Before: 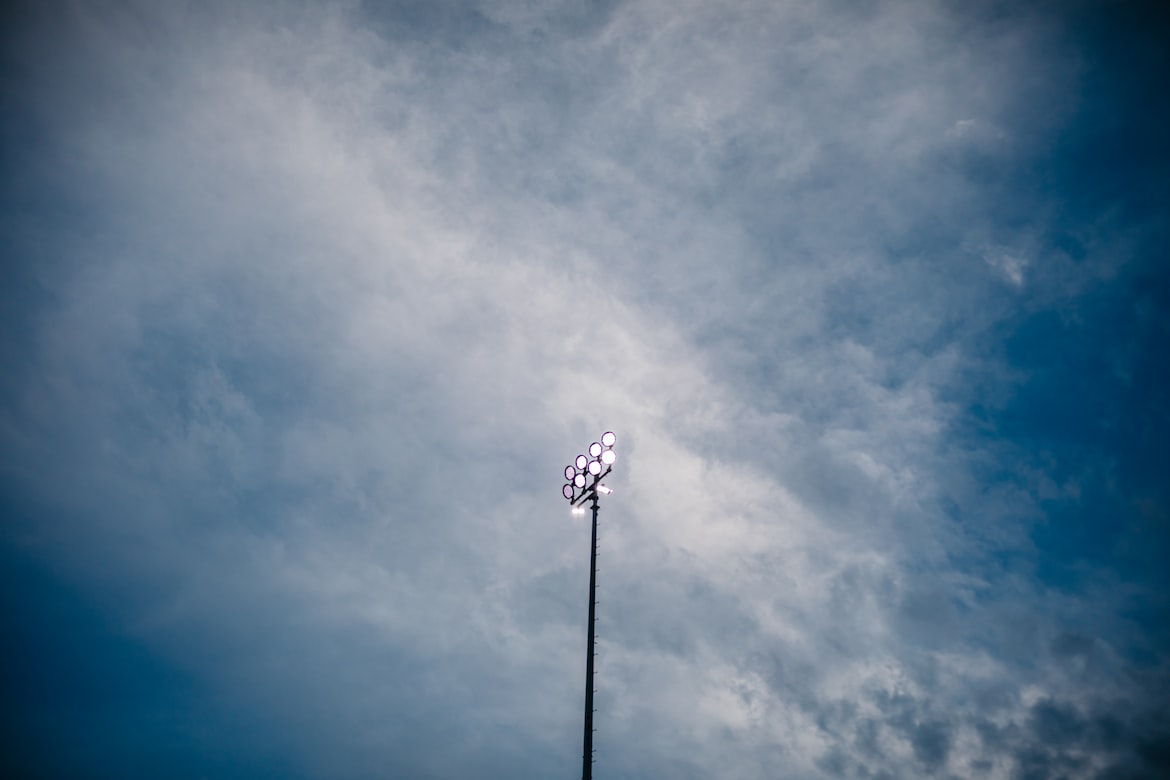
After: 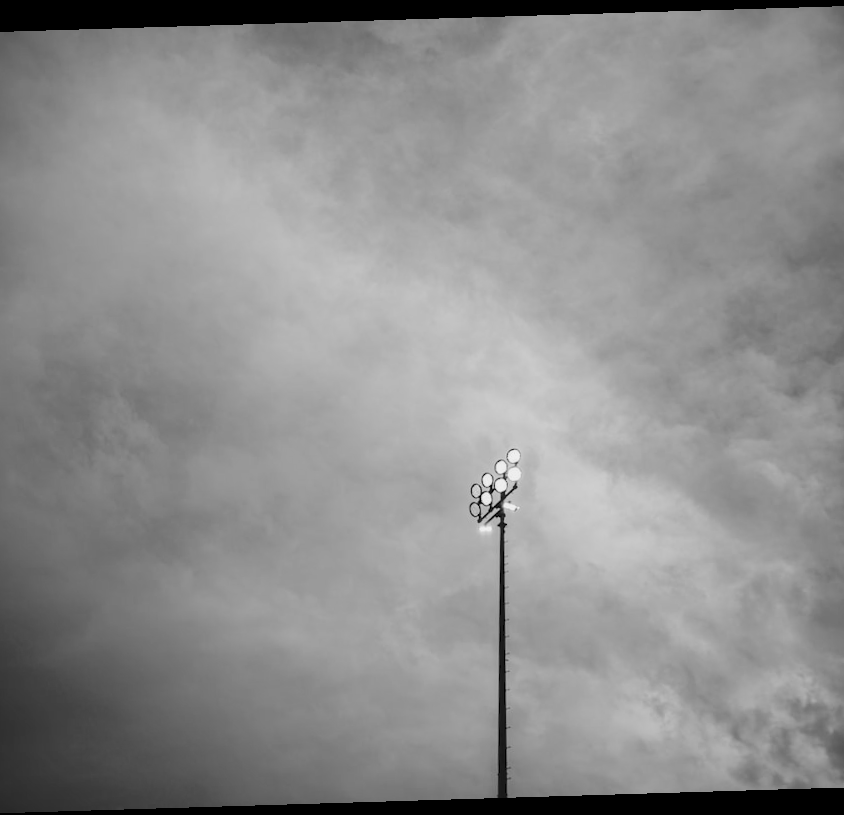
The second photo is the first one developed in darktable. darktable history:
rotate and perspective: rotation -1.75°, automatic cropping off
monochrome: a 30.25, b 92.03
crop and rotate: left 9.061%, right 20.142%
tone curve: curves: ch0 [(0, 0) (0.003, 0.068) (0.011, 0.079) (0.025, 0.092) (0.044, 0.107) (0.069, 0.121) (0.1, 0.134) (0.136, 0.16) (0.177, 0.198) (0.224, 0.242) (0.277, 0.312) (0.335, 0.384) (0.399, 0.461) (0.468, 0.539) (0.543, 0.622) (0.623, 0.691) (0.709, 0.763) (0.801, 0.833) (0.898, 0.909) (1, 1)], preserve colors none
